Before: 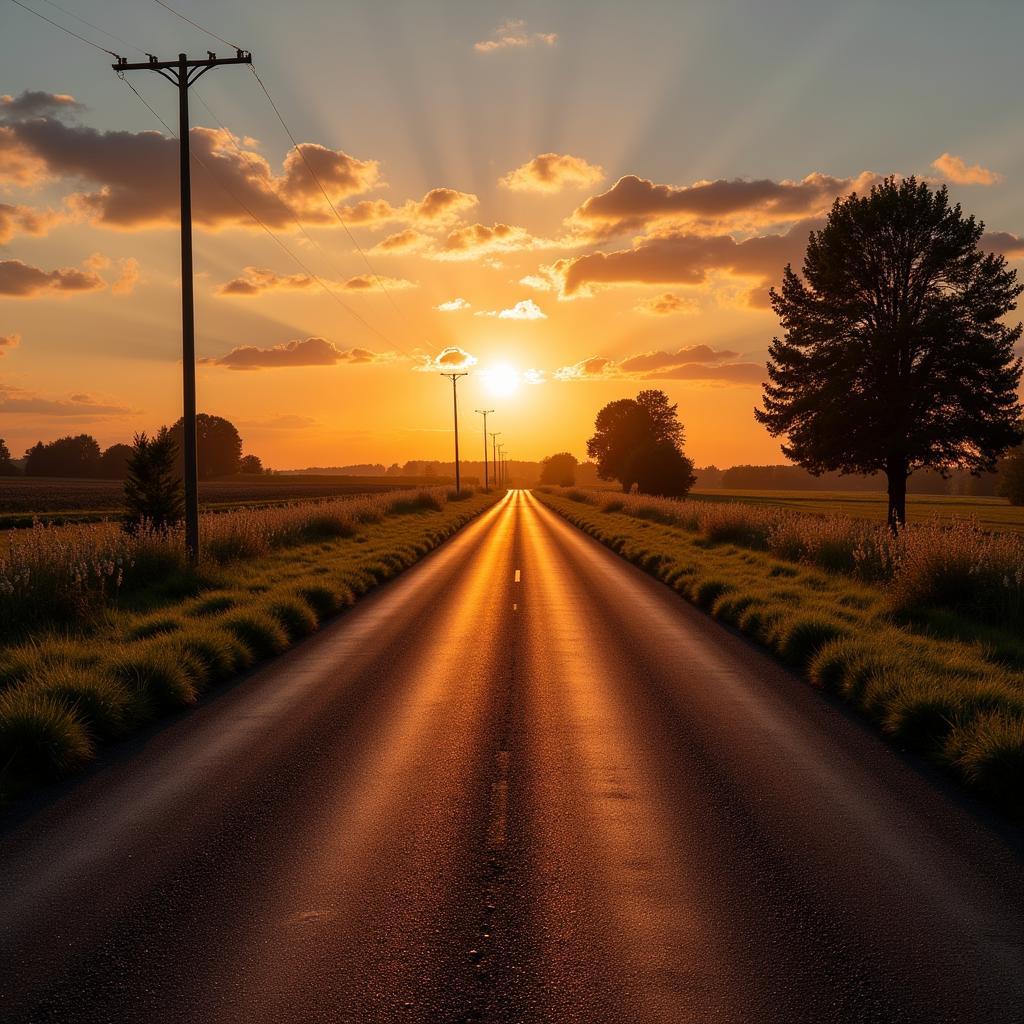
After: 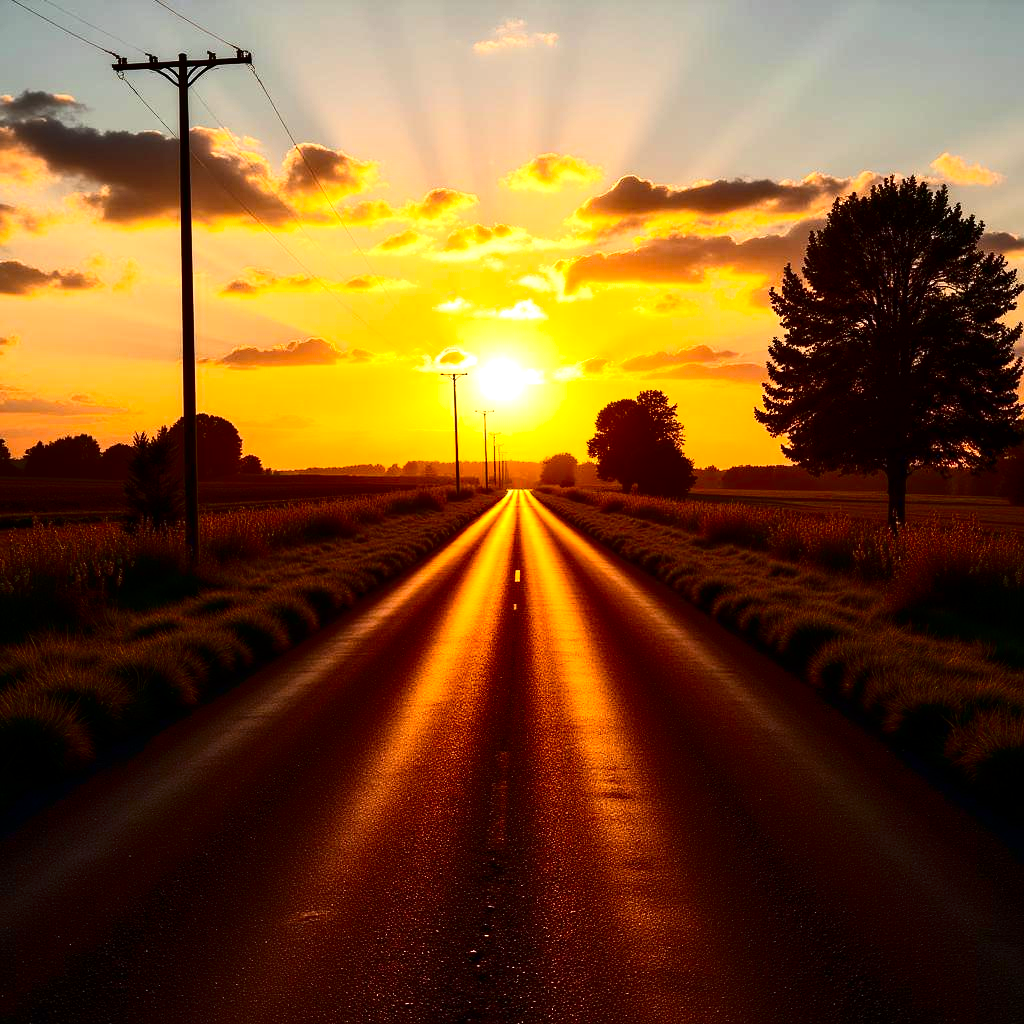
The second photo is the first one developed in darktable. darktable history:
color balance rgb: shadows lift › chroma 0.882%, shadows lift › hue 112.3°, perceptual saturation grading › global saturation 9.756%, perceptual brilliance grading › global brilliance 11.923%, perceptual brilliance grading › highlights 15.279%
contrast brightness saturation: contrast 0.328, brightness -0.081, saturation 0.169
